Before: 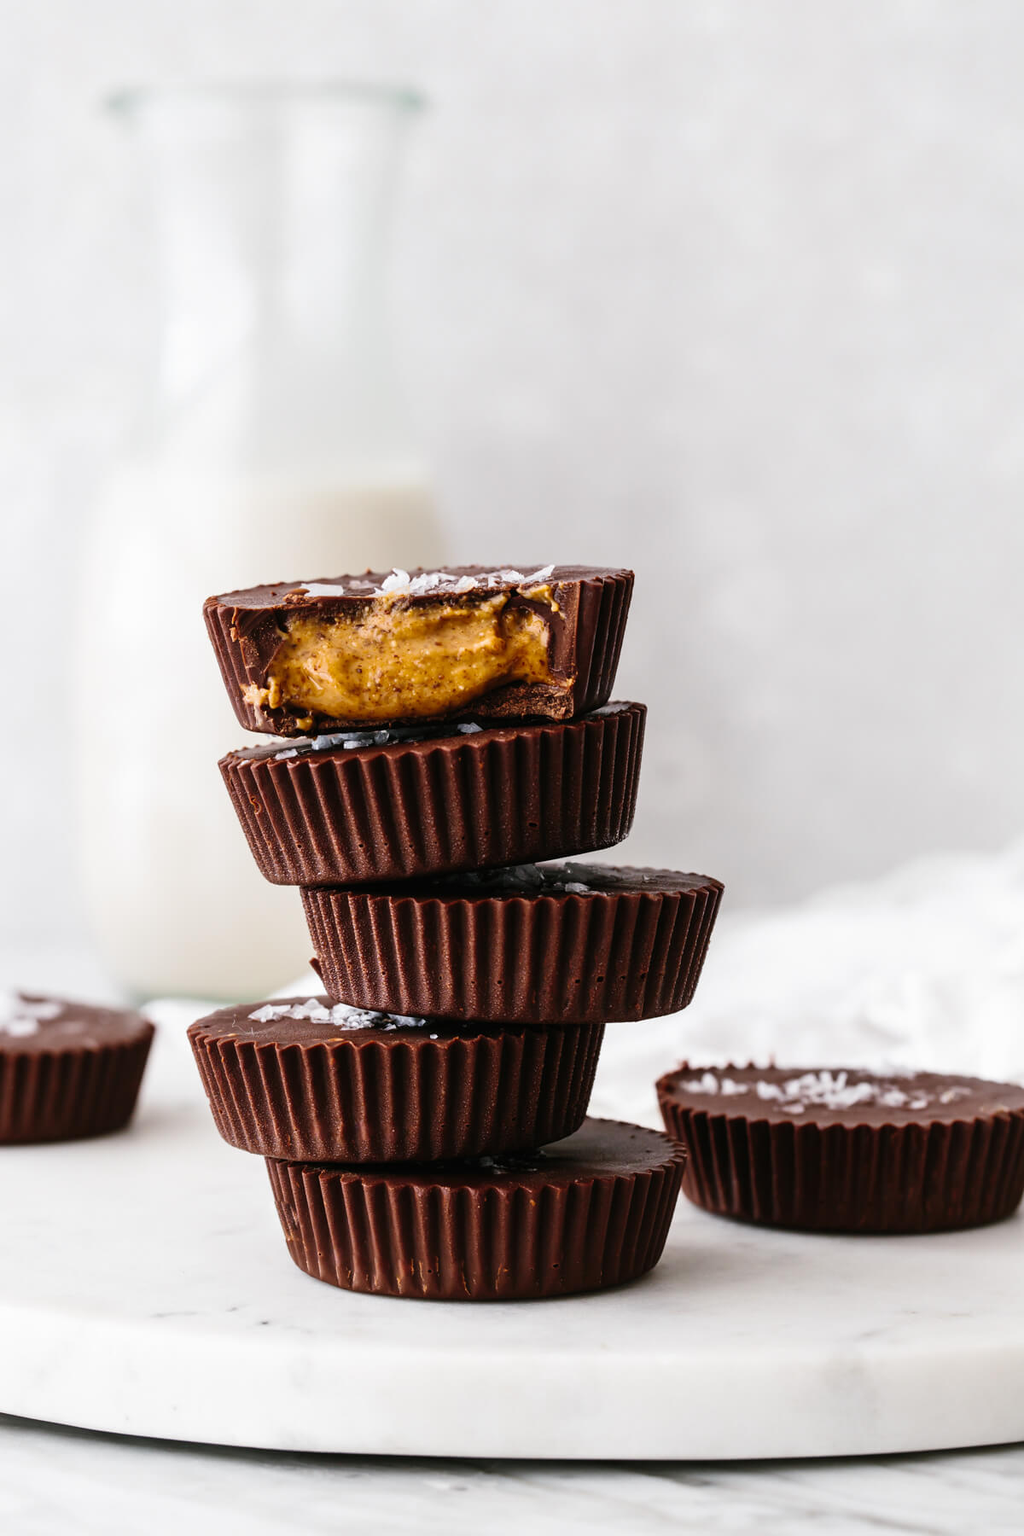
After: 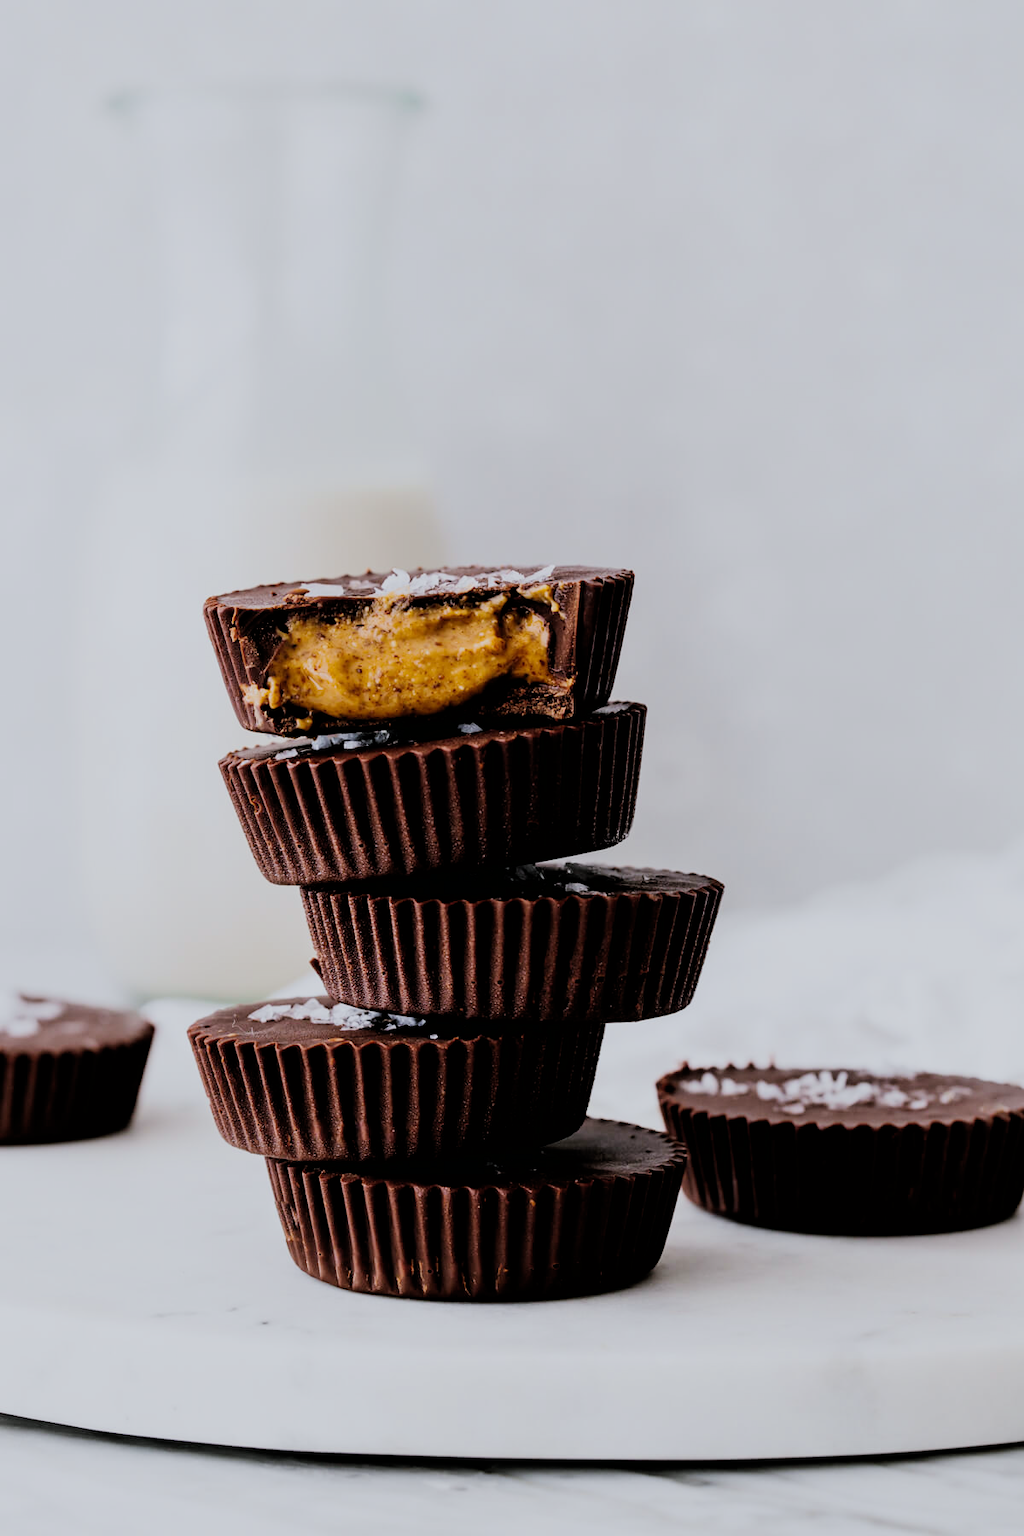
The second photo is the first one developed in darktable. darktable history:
filmic rgb: black relative exposure -4.14 EV, white relative exposure 5.1 EV, hardness 2.11, contrast 1.165
white balance: red 0.976, blue 1.04
